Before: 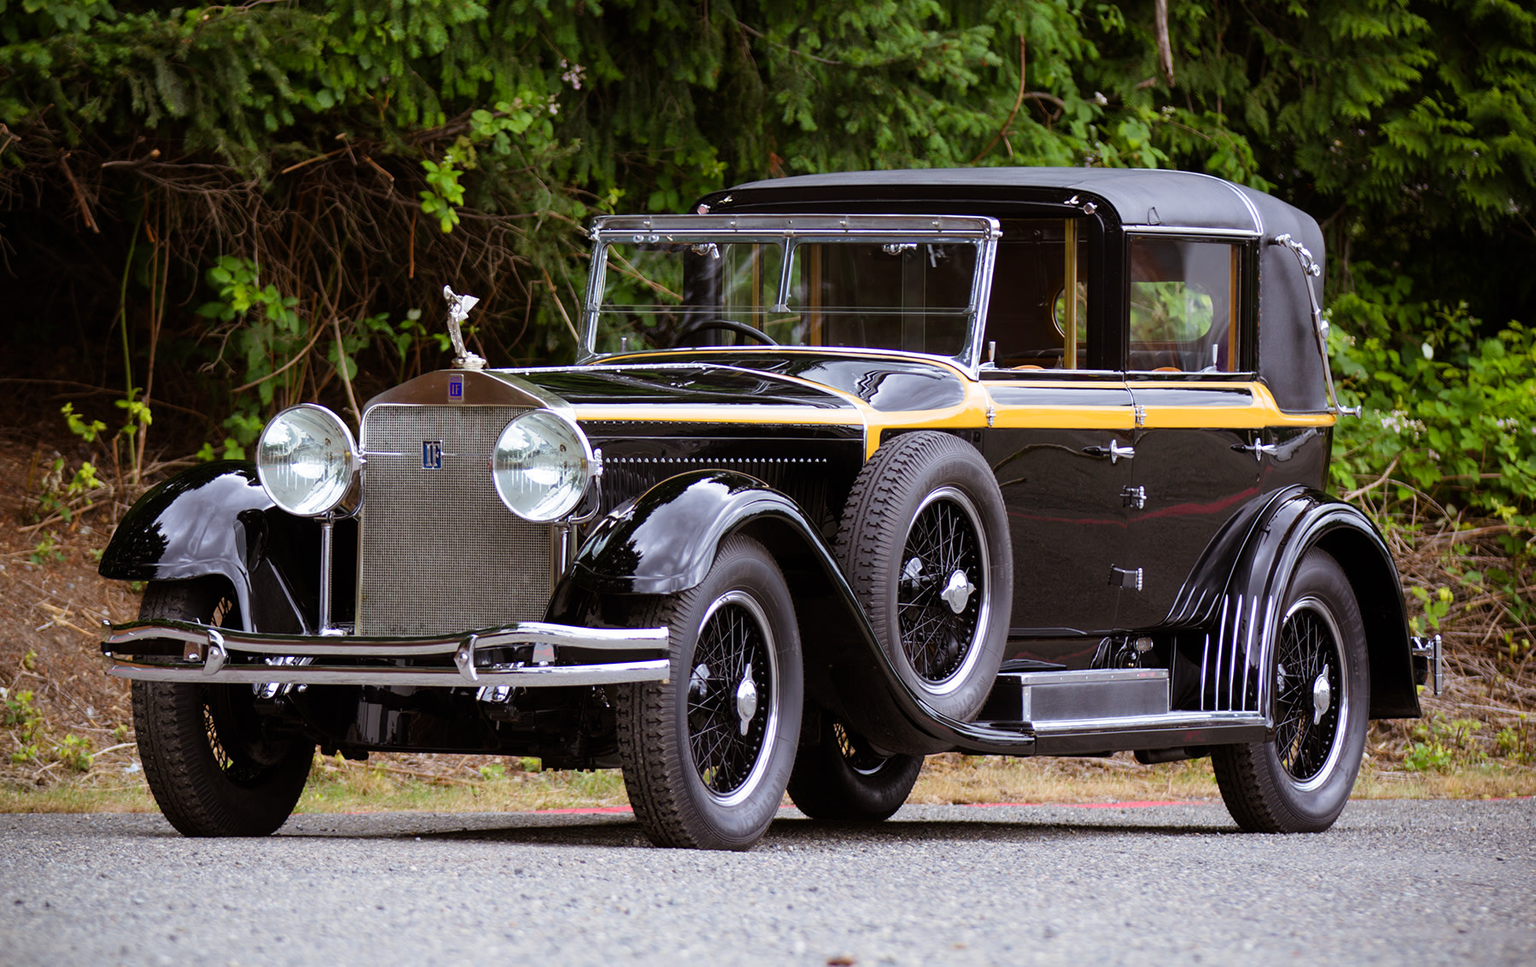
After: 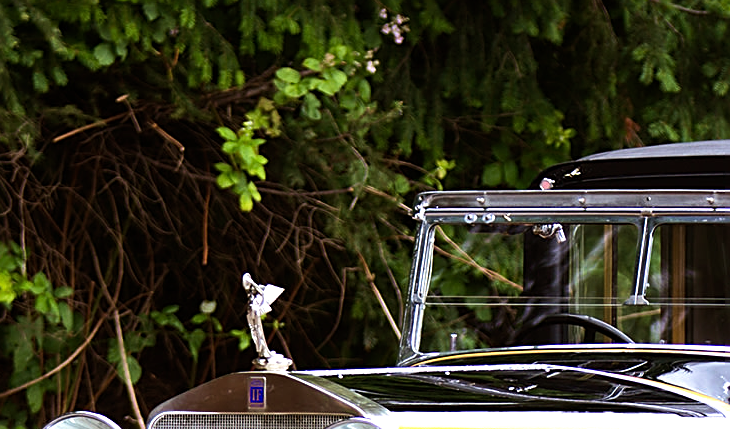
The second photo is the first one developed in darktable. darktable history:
crop: left 15.452%, top 5.459%, right 43.956%, bottom 56.62%
exposure: exposure -0.01 EV, compensate highlight preservation false
velvia: on, module defaults
tone equalizer: -8 EV -0.75 EV, -7 EV -0.7 EV, -6 EV -0.6 EV, -5 EV -0.4 EV, -3 EV 0.4 EV, -2 EV 0.6 EV, -1 EV 0.7 EV, +0 EV 0.75 EV, edges refinement/feathering 500, mask exposure compensation -1.57 EV, preserve details no
sharpen: on, module defaults
